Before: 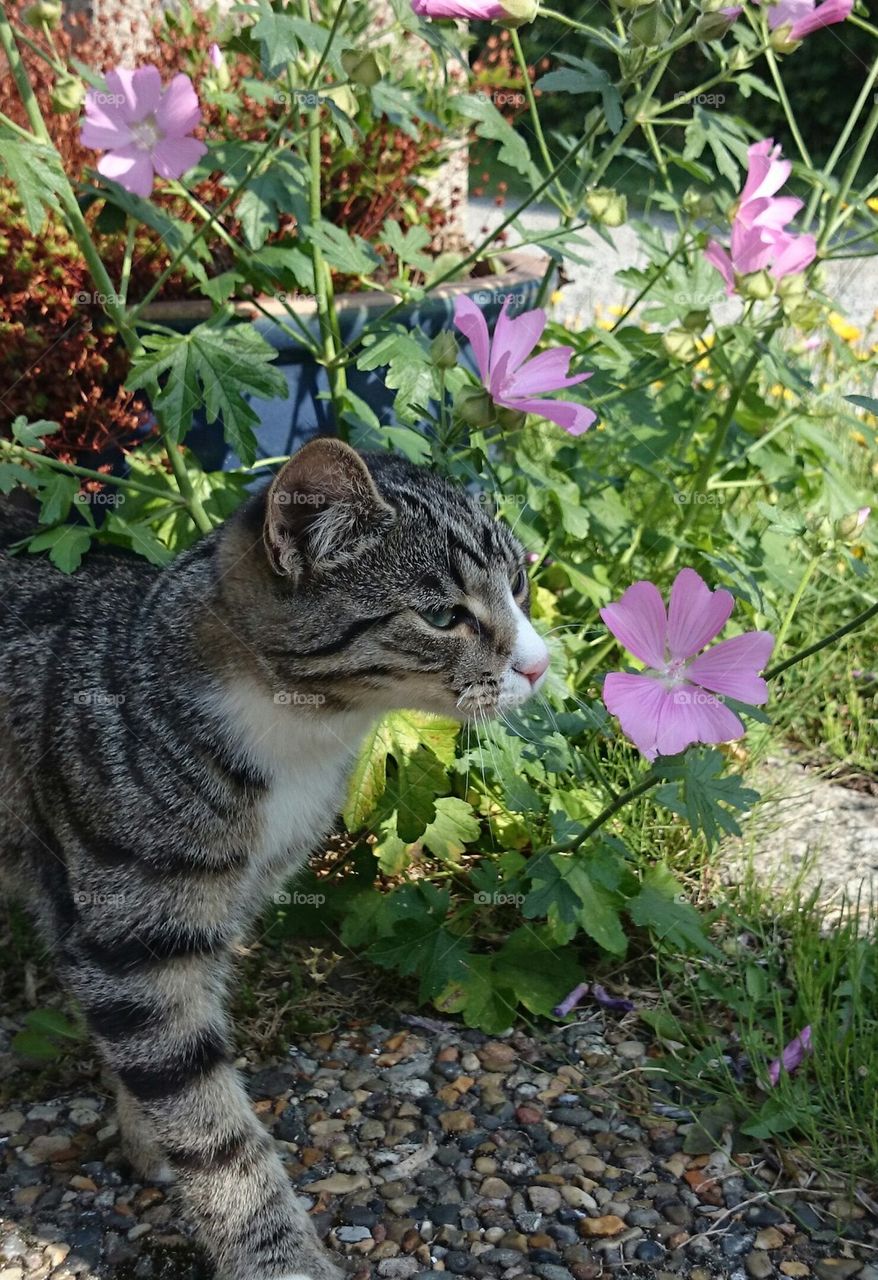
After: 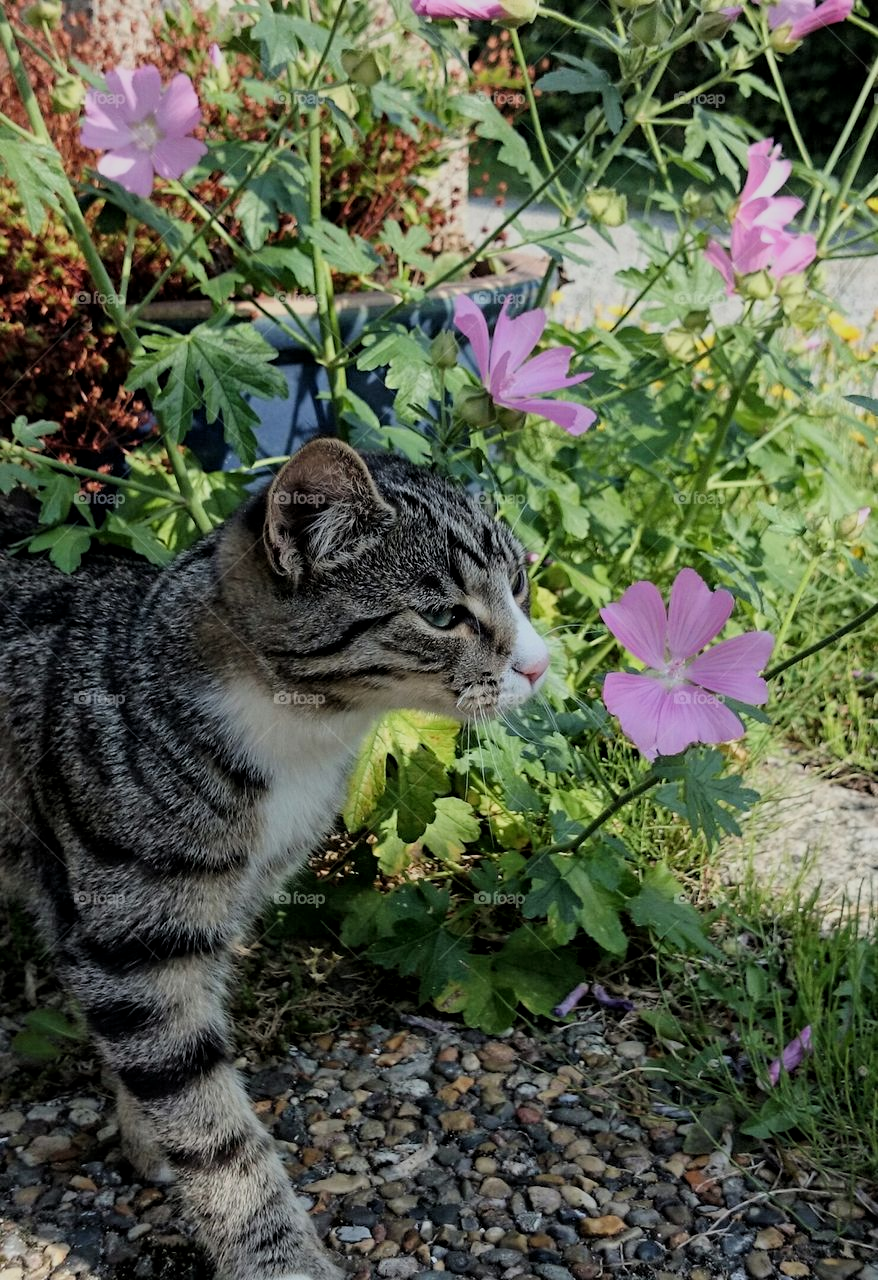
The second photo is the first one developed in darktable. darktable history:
local contrast: highlights 100%, shadows 100%, detail 120%, midtone range 0.2
filmic rgb: black relative exposure -7.65 EV, white relative exposure 4.56 EV, hardness 3.61, color science v6 (2022)
